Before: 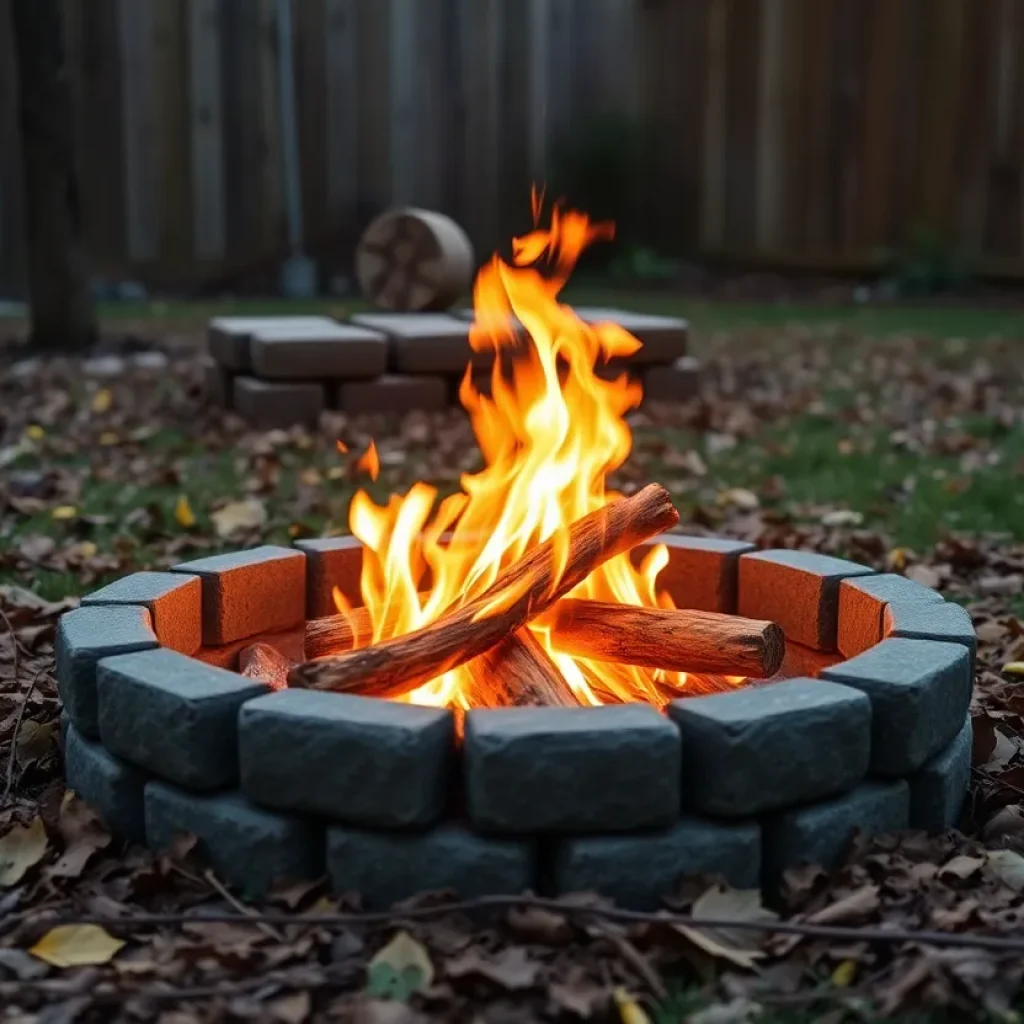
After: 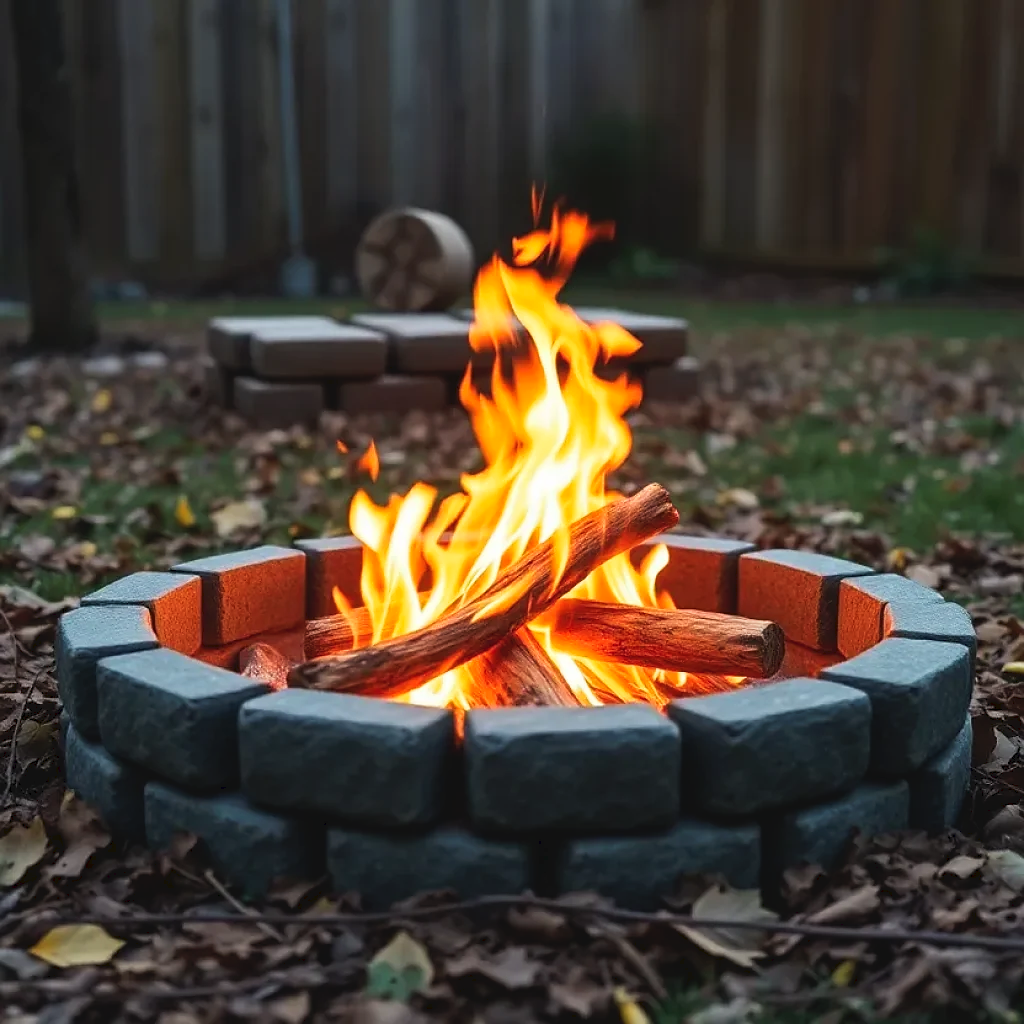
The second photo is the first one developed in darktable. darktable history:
sharpen: radius 1.052
tone curve: curves: ch0 [(0, 0) (0.003, 0.045) (0.011, 0.051) (0.025, 0.057) (0.044, 0.074) (0.069, 0.096) (0.1, 0.125) (0.136, 0.16) (0.177, 0.201) (0.224, 0.242) (0.277, 0.299) (0.335, 0.362) (0.399, 0.432) (0.468, 0.512) (0.543, 0.601) (0.623, 0.691) (0.709, 0.786) (0.801, 0.876) (0.898, 0.927) (1, 1)], preserve colors none
